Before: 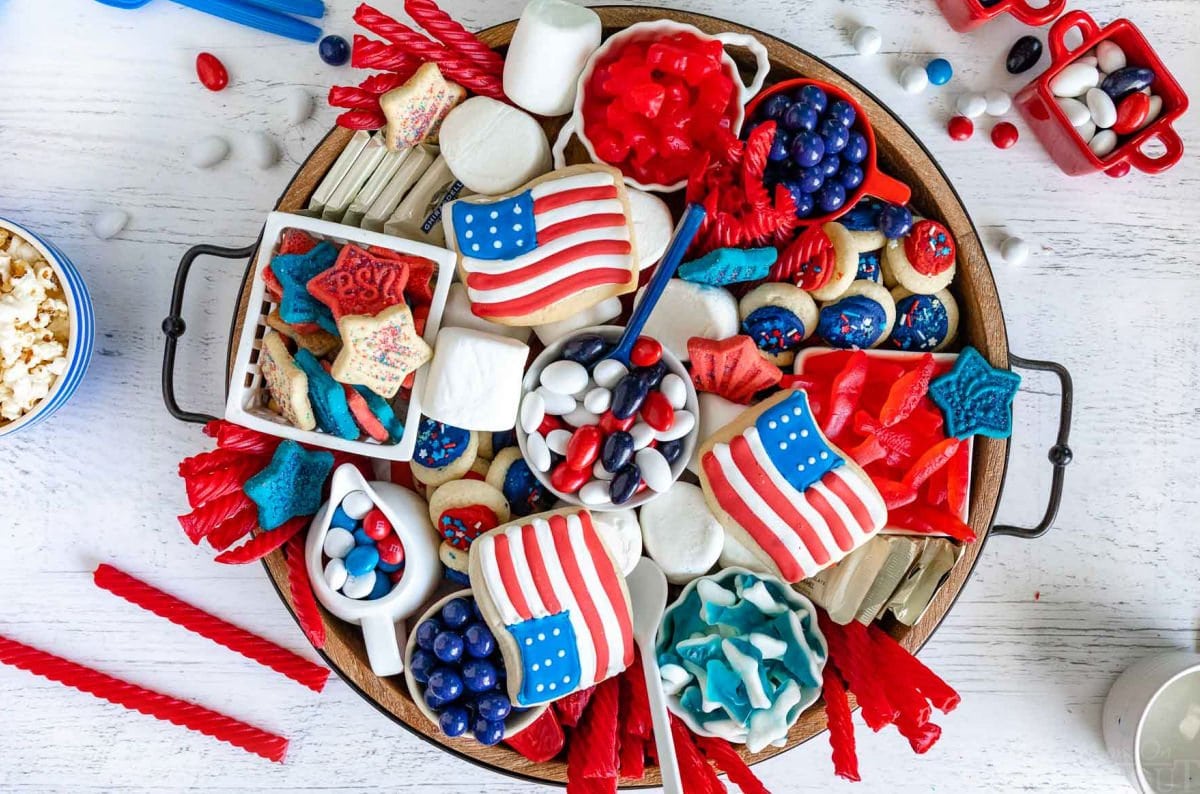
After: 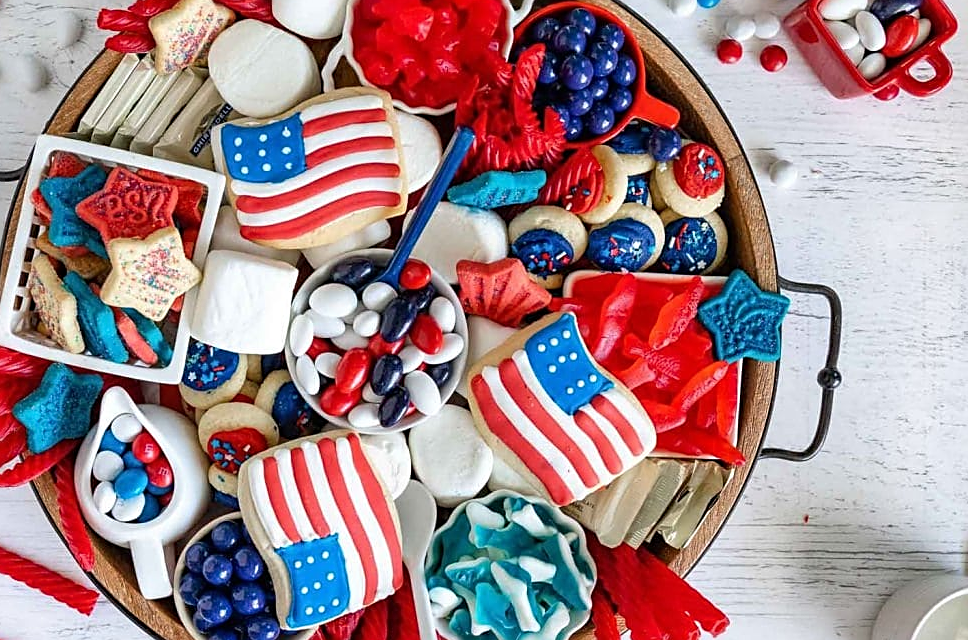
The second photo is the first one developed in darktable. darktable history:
crop: left 19.28%, top 9.749%, right 0%, bottom 9.615%
sharpen: on, module defaults
